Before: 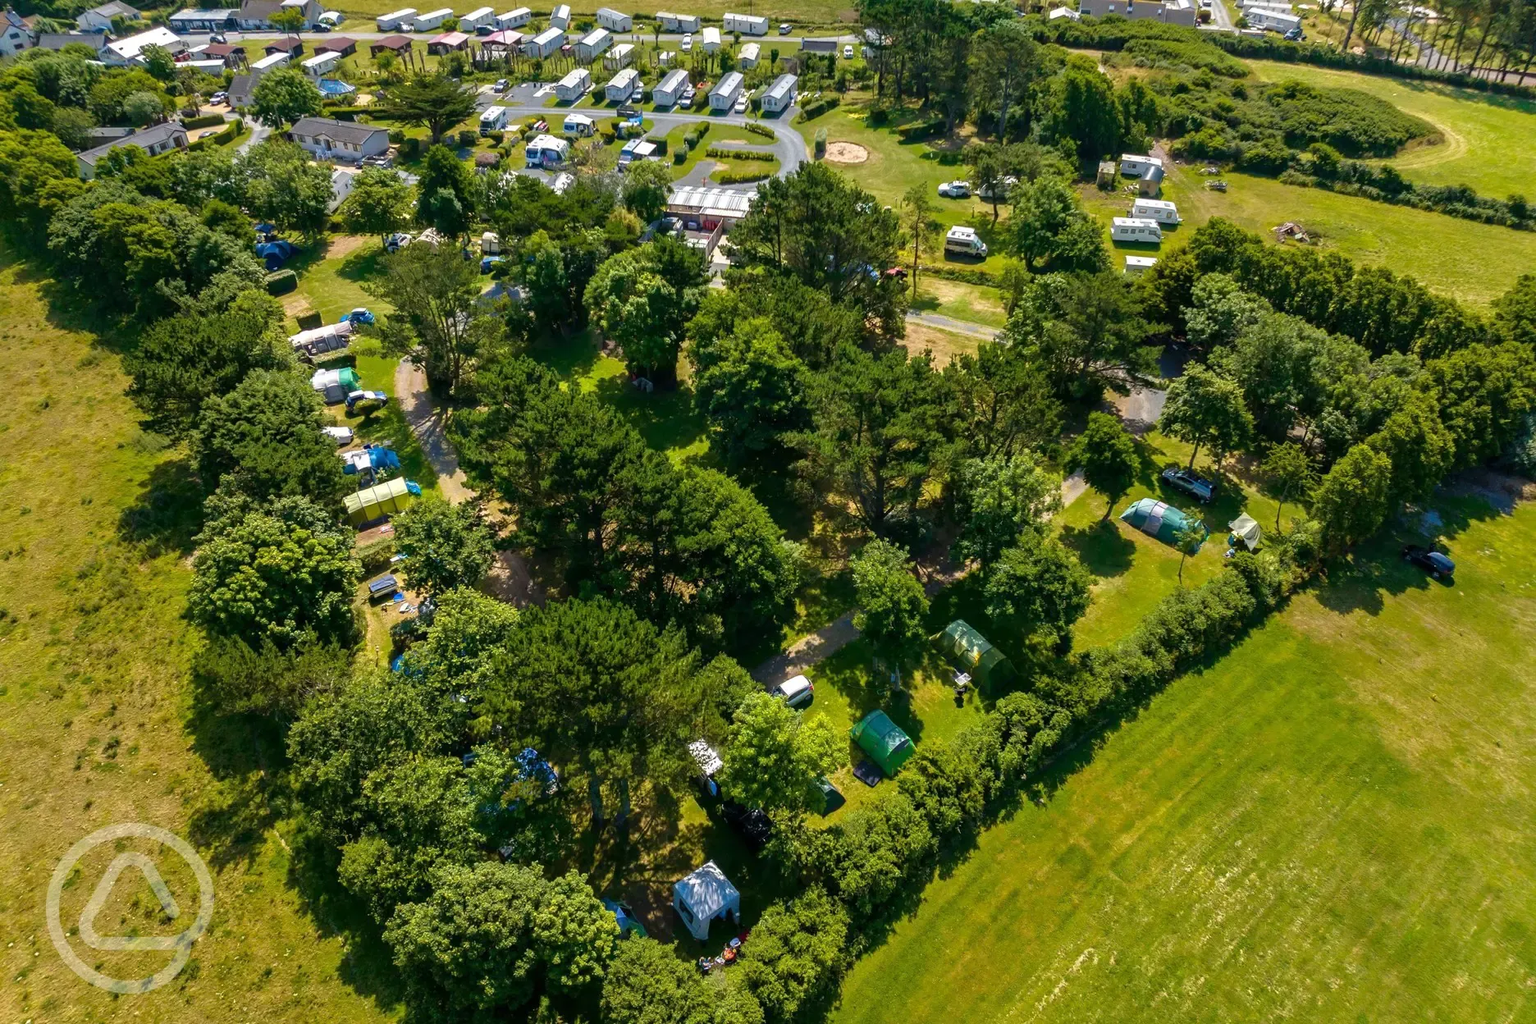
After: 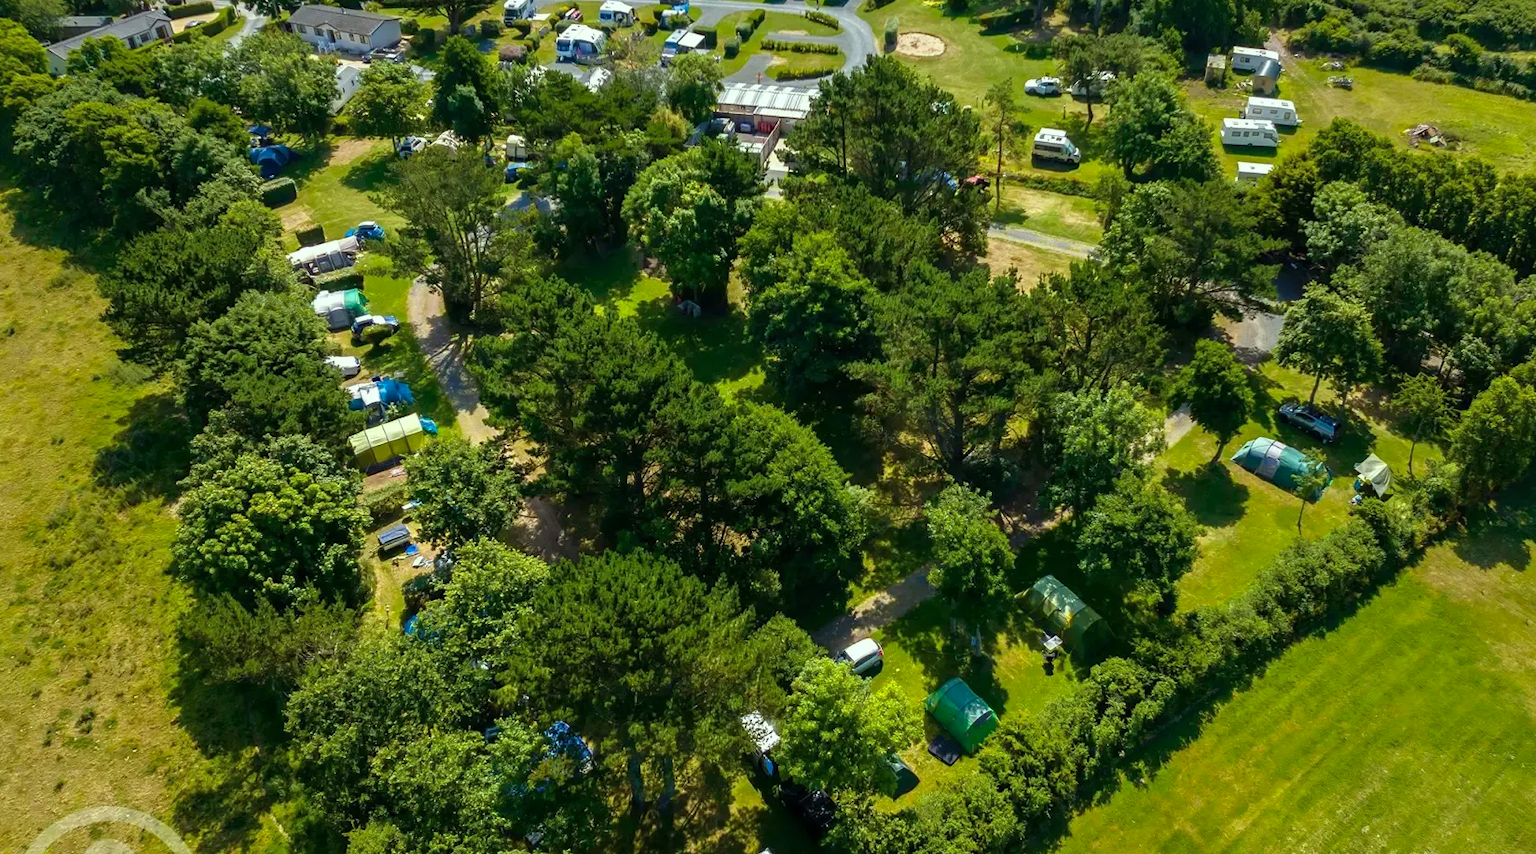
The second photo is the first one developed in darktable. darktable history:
crop and rotate: left 2.371%, top 11.066%, right 9.592%, bottom 15.391%
color correction: highlights a* -7.7, highlights b* 3.16
